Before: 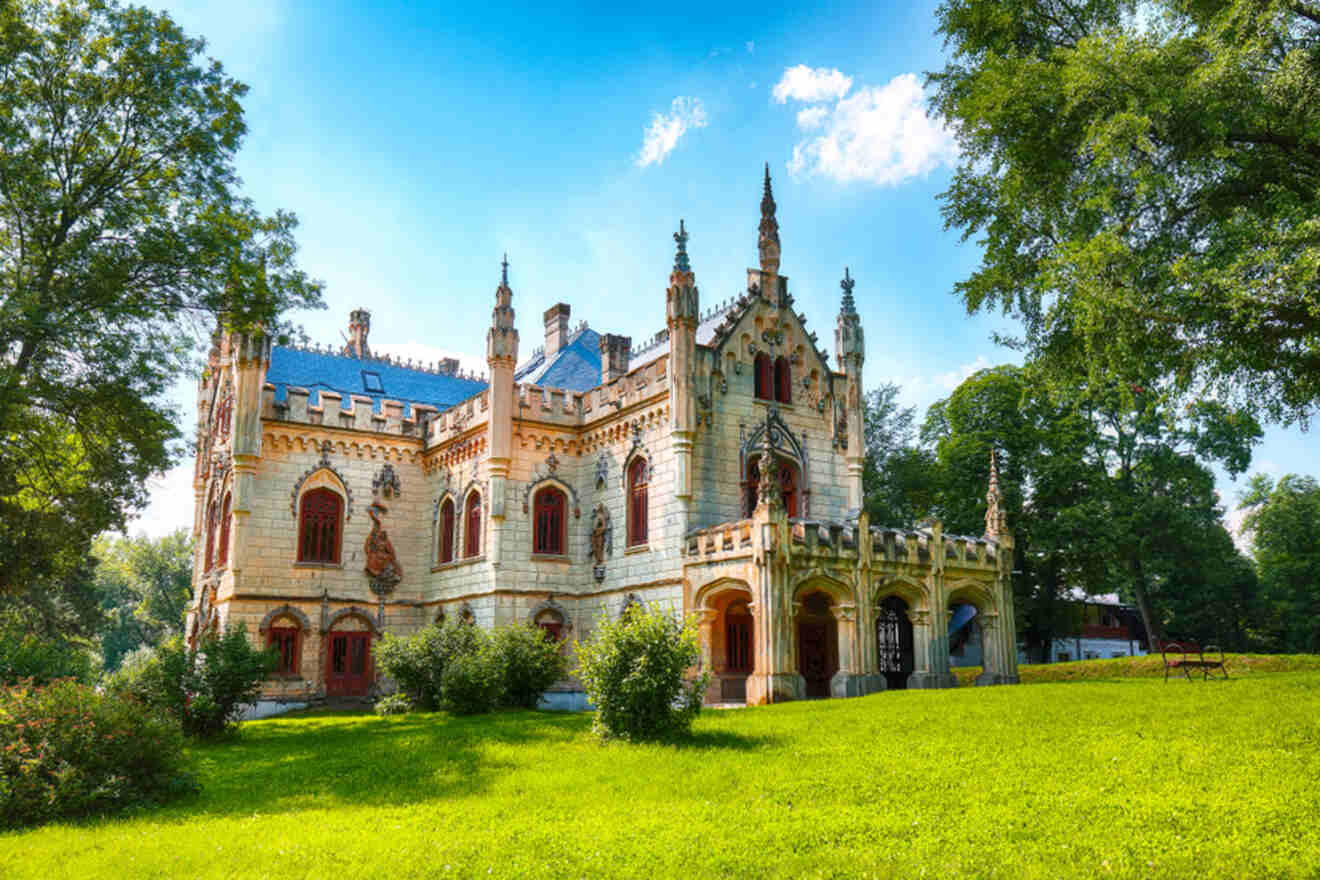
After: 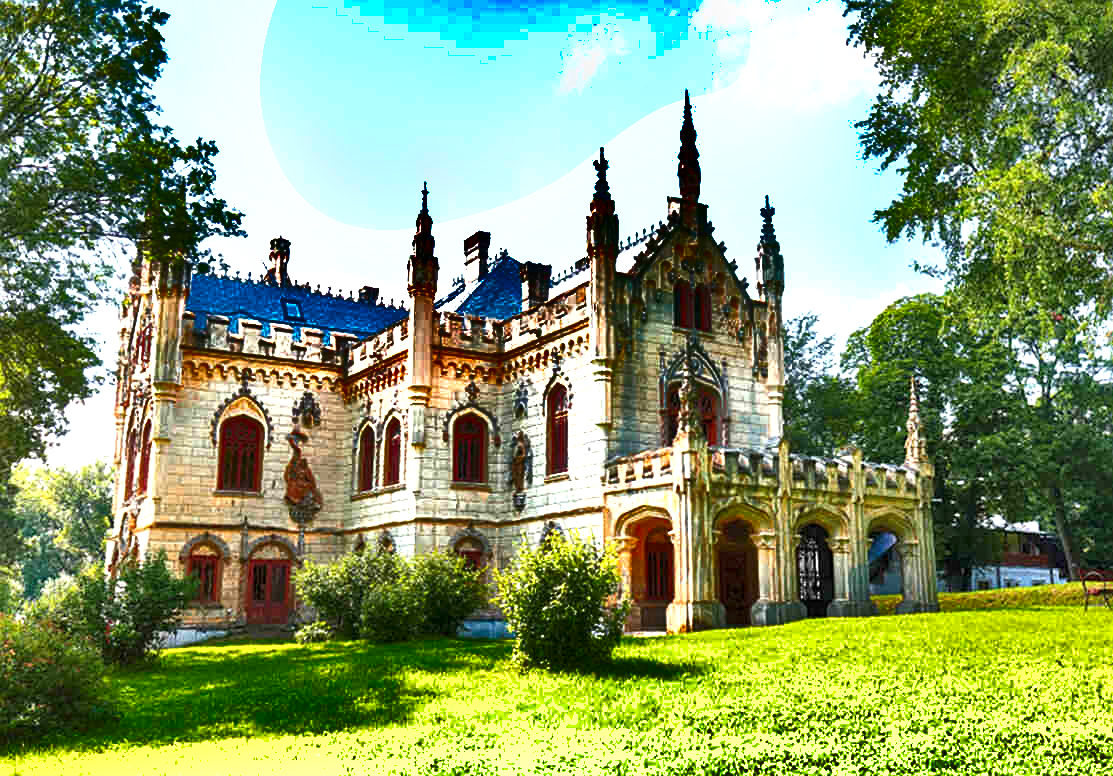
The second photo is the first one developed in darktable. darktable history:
sharpen: on, module defaults
exposure: black level correction 0, exposure 0.95 EV, compensate highlight preservation false
shadows and highlights: shadows 20.84, highlights -82.6, soften with gaussian
crop: left 6.099%, top 8.257%, right 9.528%, bottom 3.529%
